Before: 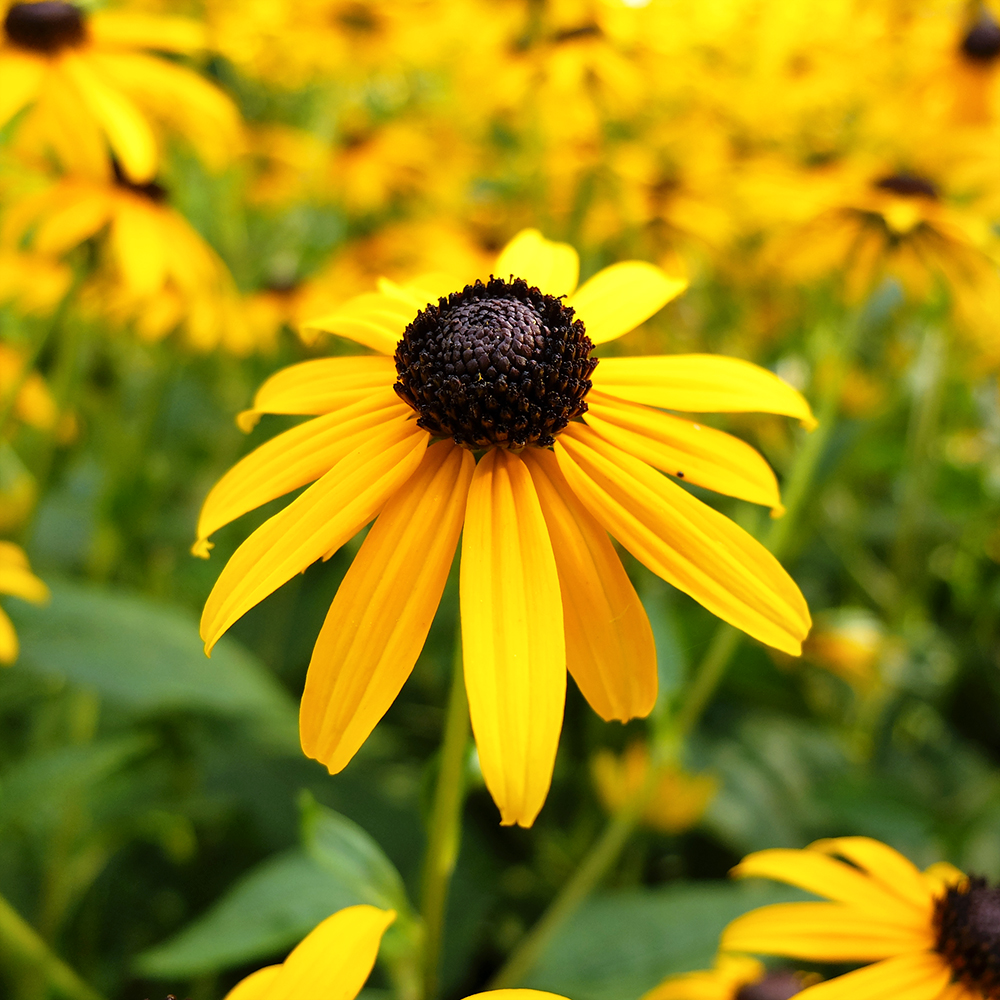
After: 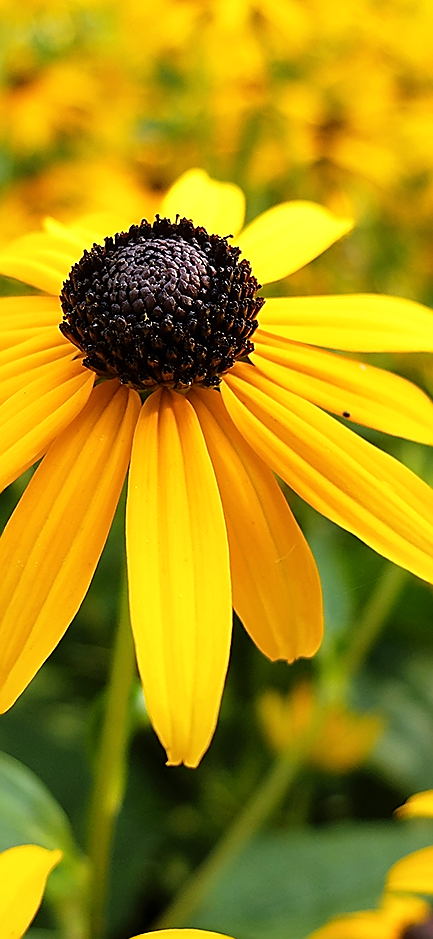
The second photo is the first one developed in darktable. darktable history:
crop: left 33.452%, top 6.025%, right 23.155%
sharpen: radius 1.4, amount 1.25, threshold 0.7
